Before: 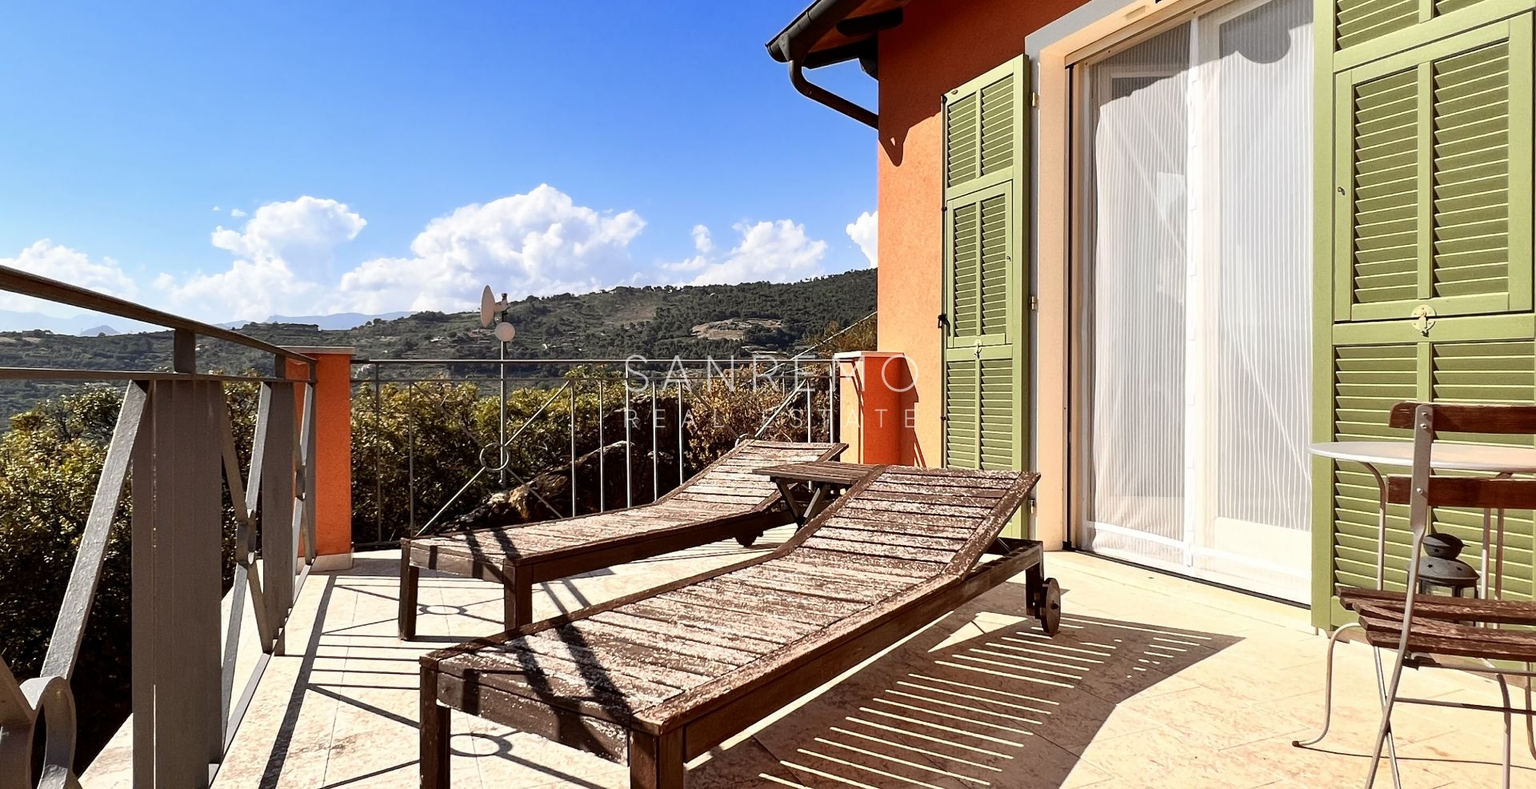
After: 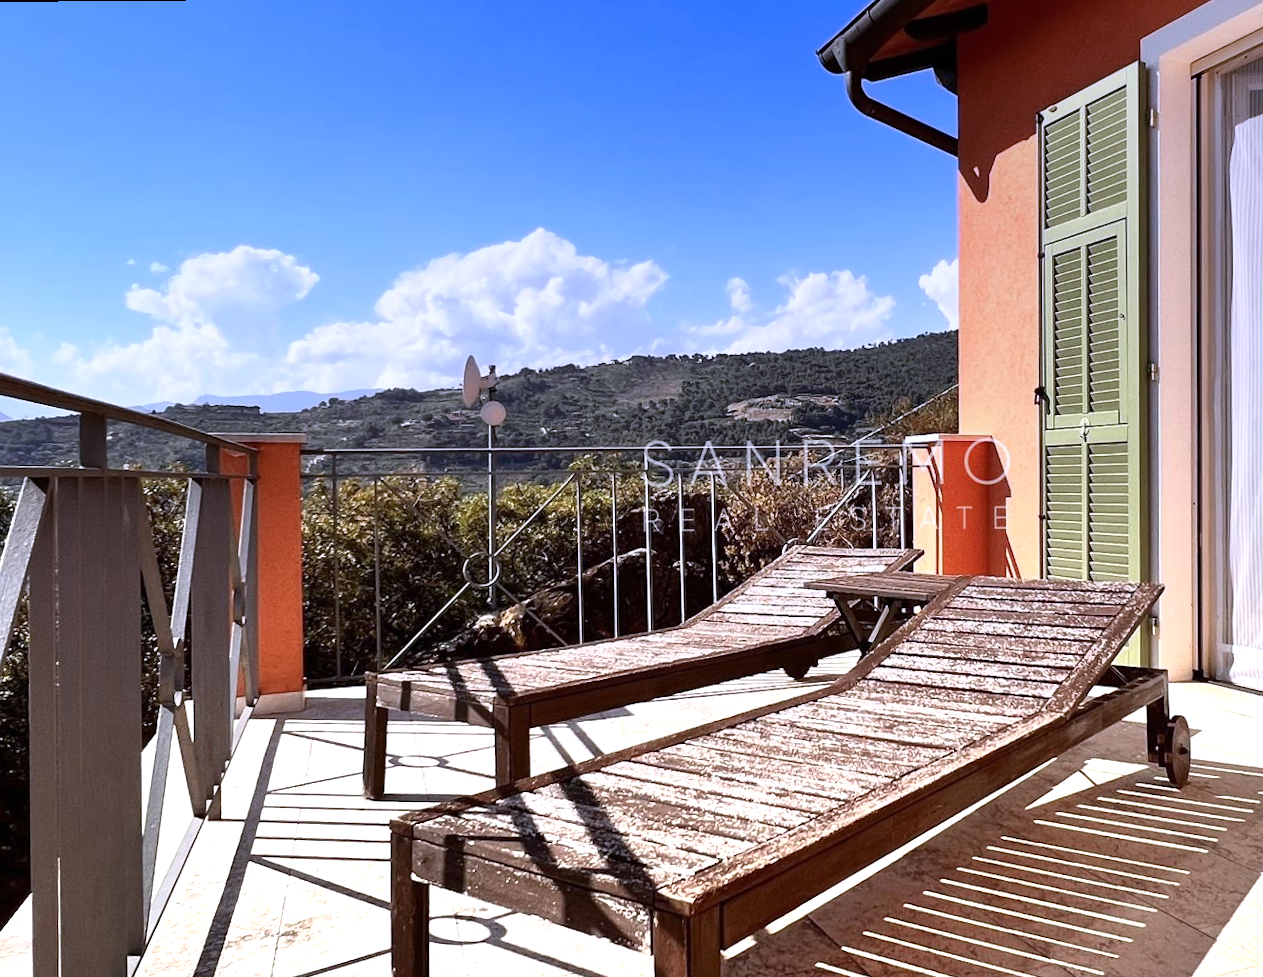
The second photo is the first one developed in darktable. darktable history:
color calibration: illuminant as shot in camera, x 0.358, y 0.373, temperature 4628.91 K
exposure: black level correction 0, exposure 0.5 EV, compensate exposure bias true, compensate highlight preservation false
rotate and perspective: rotation -0.45°, automatic cropping original format, crop left 0.008, crop right 0.992, crop top 0.012, crop bottom 0.988
graduated density: hue 238.83°, saturation 50%
crop and rotate: left 6.617%, right 26.717%
